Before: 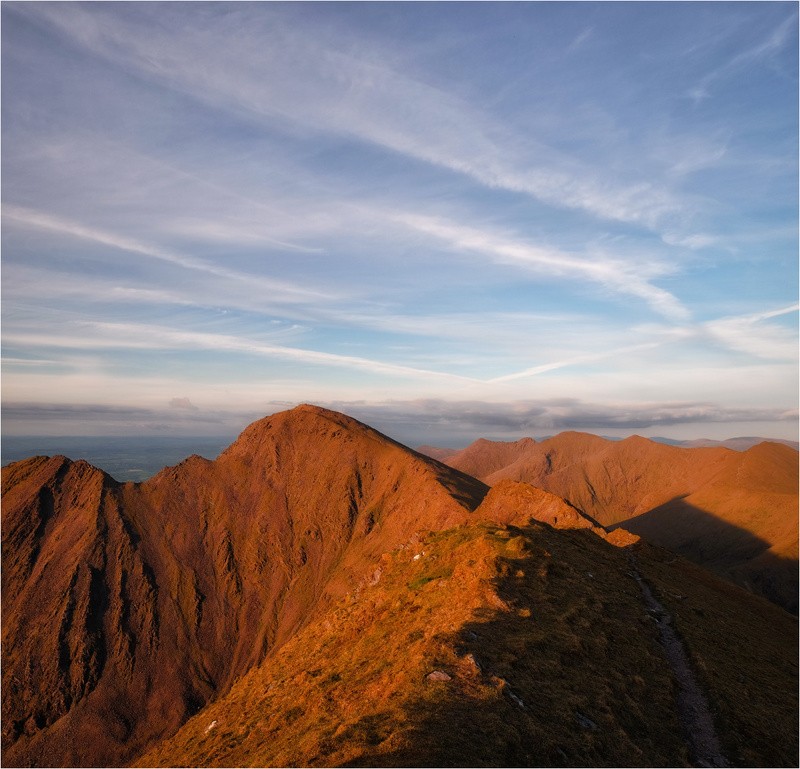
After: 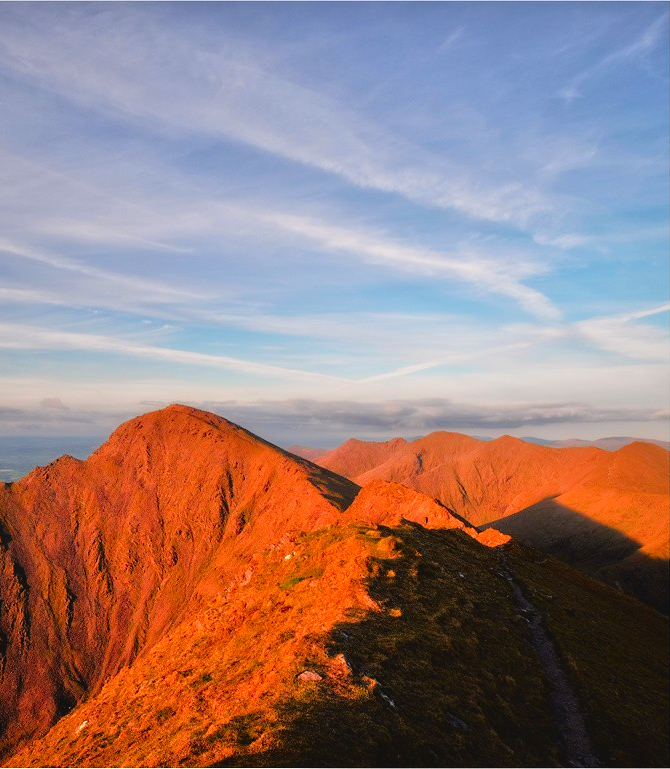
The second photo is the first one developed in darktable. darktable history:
tone curve: curves: ch0 [(0, 0.023) (0.132, 0.075) (0.241, 0.178) (0.487, 0.491) (0.782, 0.8) (1, 0.989)]; ch1 [(0, 0) (0.396, 0.369) (0.467, 0.454) (0.498, 0.5) (0.518, 0.517) (0.57, 0.586) (0.619, 0.663) (0.692, 0.744) (1, 1)]; ch2 [(0, 0) (0.427, 0.416) (0.483, 0.481) (0.503, 0.503) (0.526, 0.527) (0.563, 0.573) (0.632, 0.667) (0.705, 0.737) (0.985, 0.966)], color space Lab, independent channels
tone equalizer: -7 EV 0.15 EV, -6 EV 0.6 EV, -5 EV 1.15 EV, -4 EV 1.33 EV, -3 EV 1.15 EV, -2 EV 0.6 EV, -1 EV 0.15 EV, mask exposure compensation -0.5 EV
contrast brightness saturation: contrast -0.11
crop: left 16.145%
